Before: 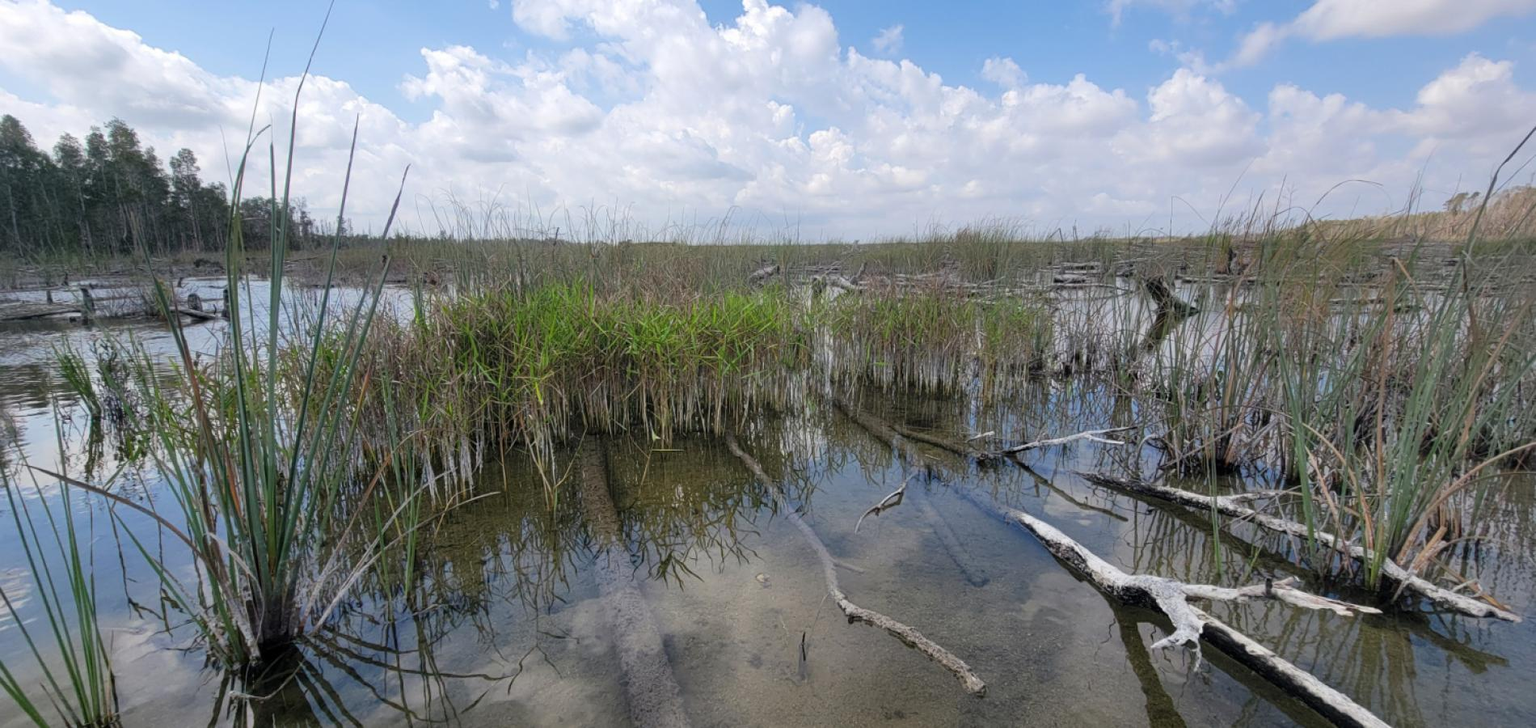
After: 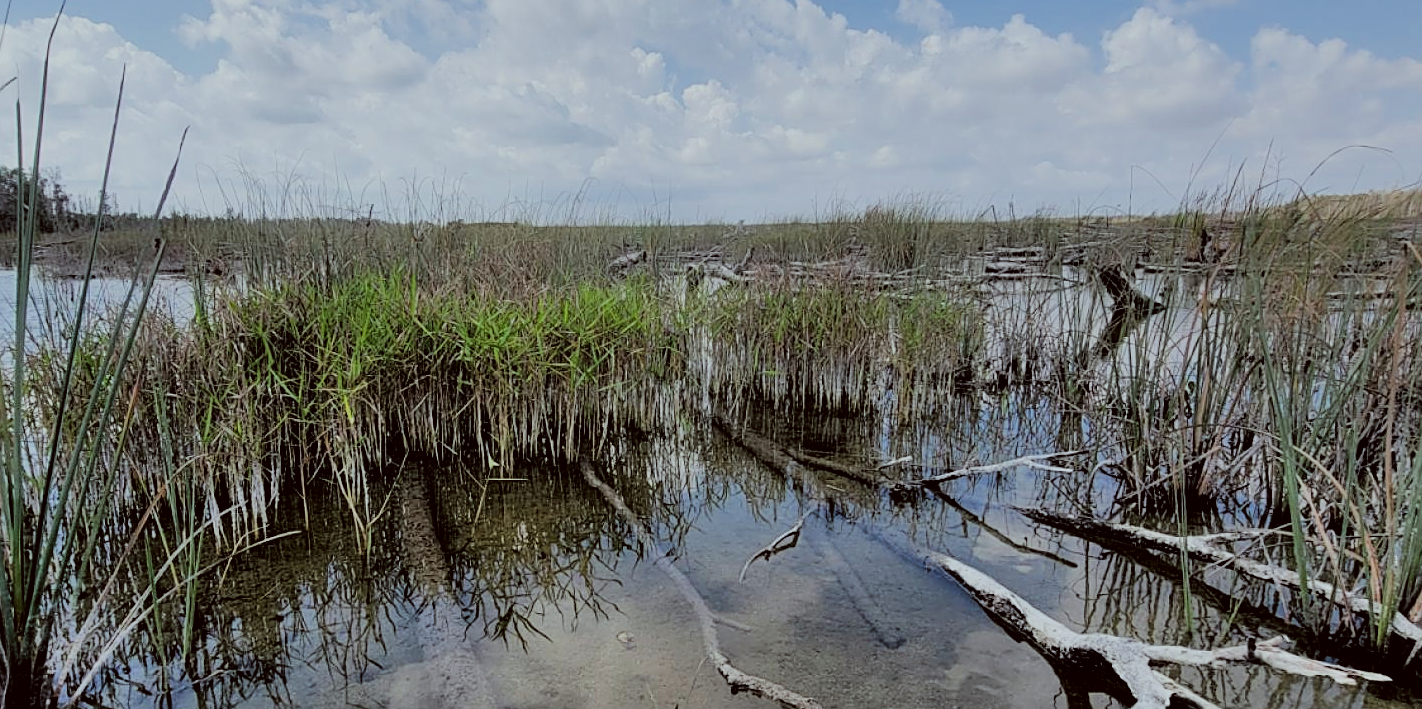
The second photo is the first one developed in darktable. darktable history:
sharpen: on, module defaults
color correction: highlights a* -4.98, highlights b* -3.76, shadows a* 3.83, shadows b* 4.08
shadows and highlights: white point adjustment 0.05, highlights color adjustment 55.9%, soften with gaussian
crop: left 16.768%, top 8.653%, right 8.362%, bottom 12.485%
filmic rgb: black relative exposure -4.14 EV, white relative exposure 5.1 EV, hardness 2.11, contrast 1.165
